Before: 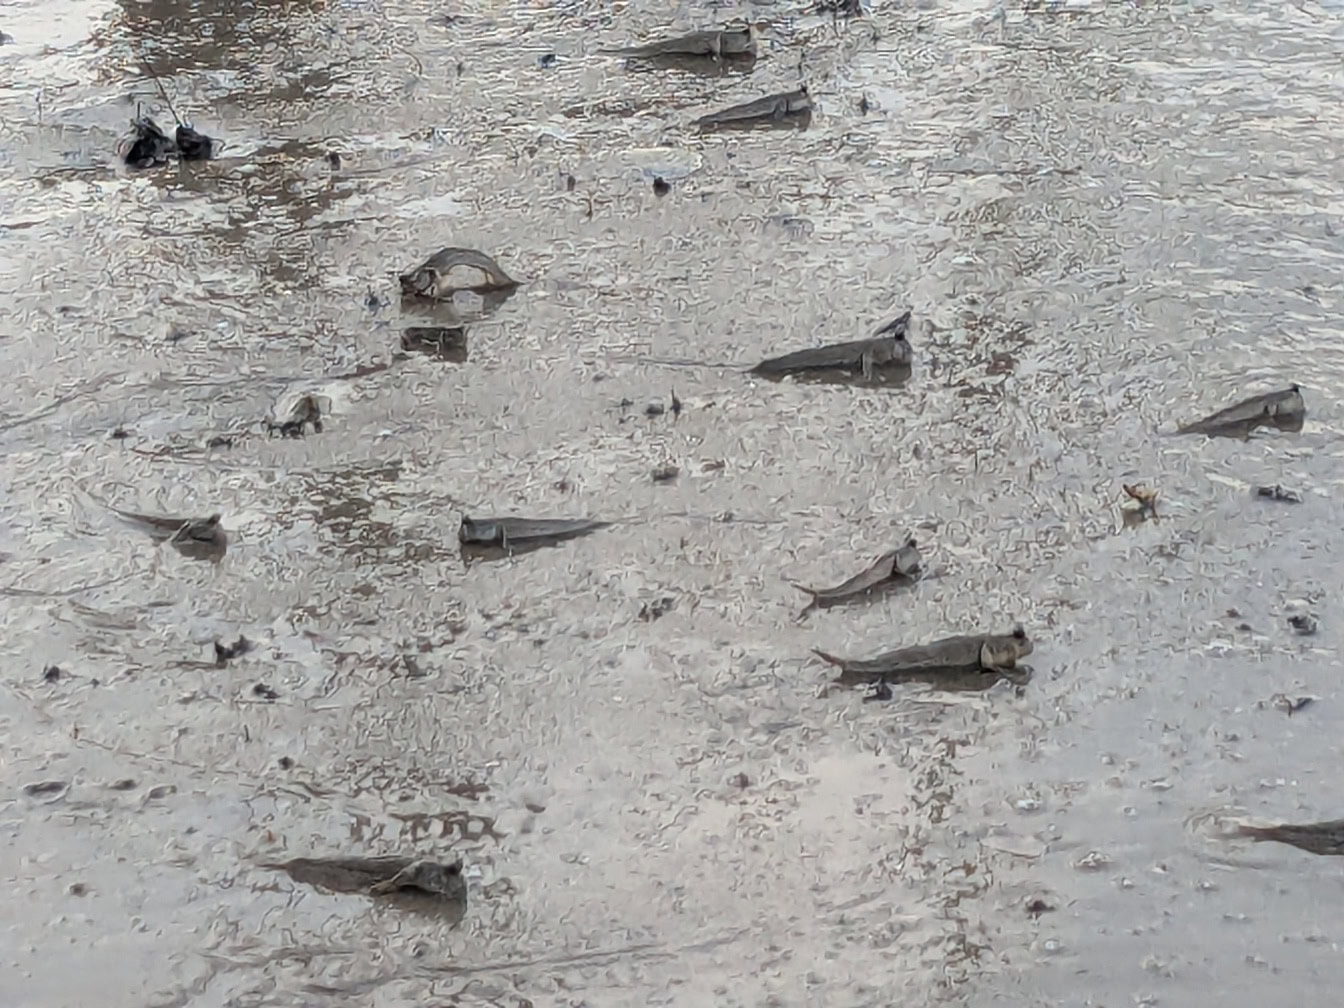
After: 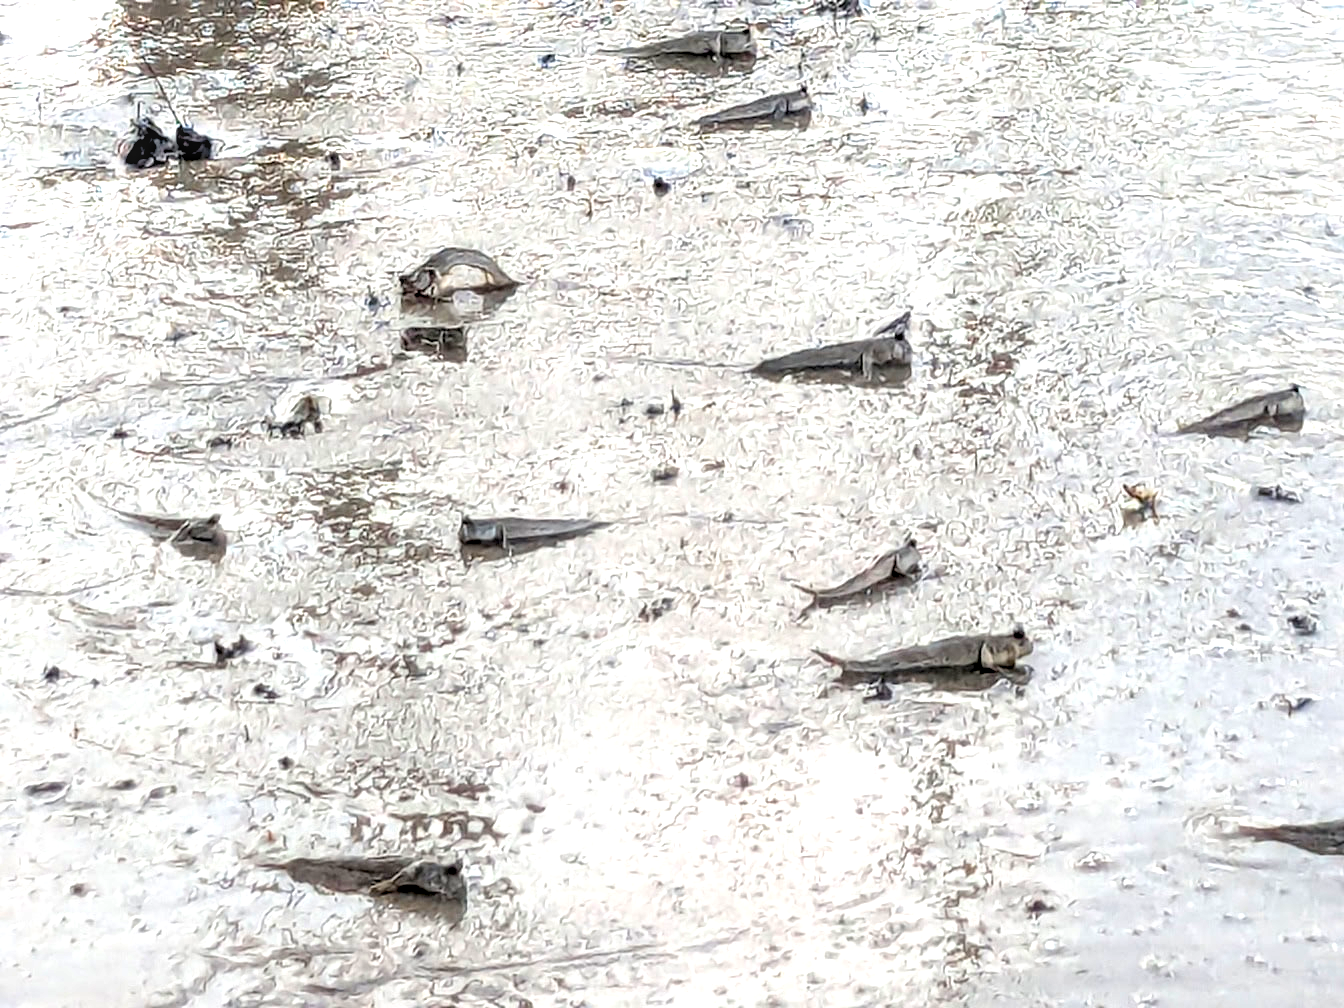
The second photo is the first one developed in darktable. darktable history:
exposure: black level correction 0.01, exposure 1 EV, compensate highlight preservation false
levels: levels [0.073, 0.497, 0.972]
local contrast: detail 130%
contrast brightness saturation: contrast 0.04, saturation 0.16
